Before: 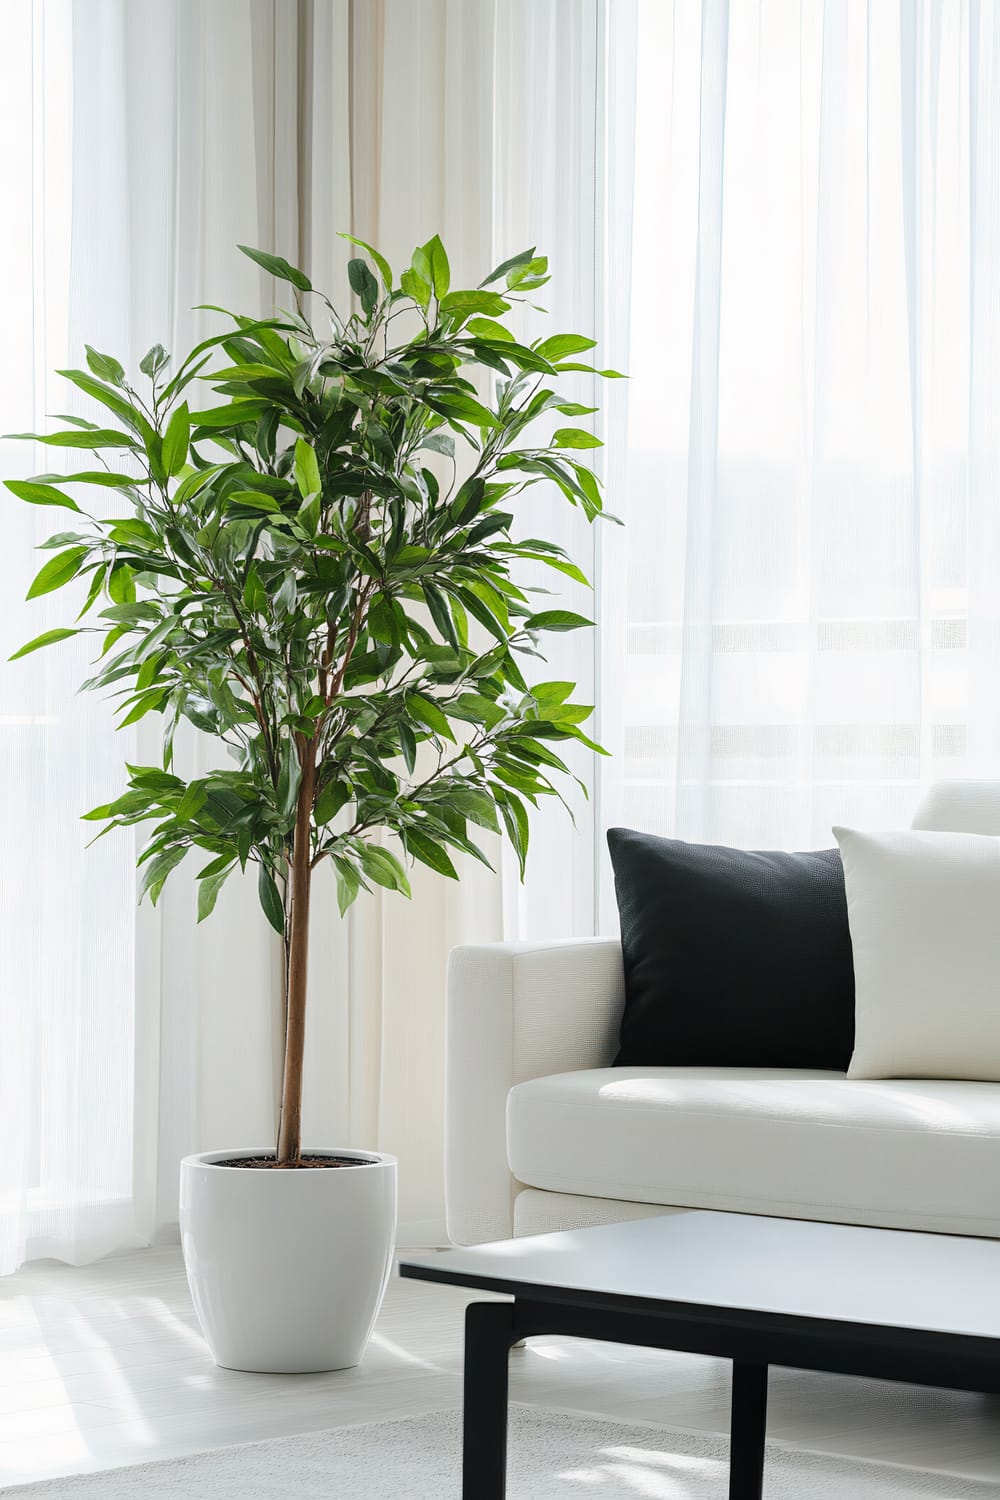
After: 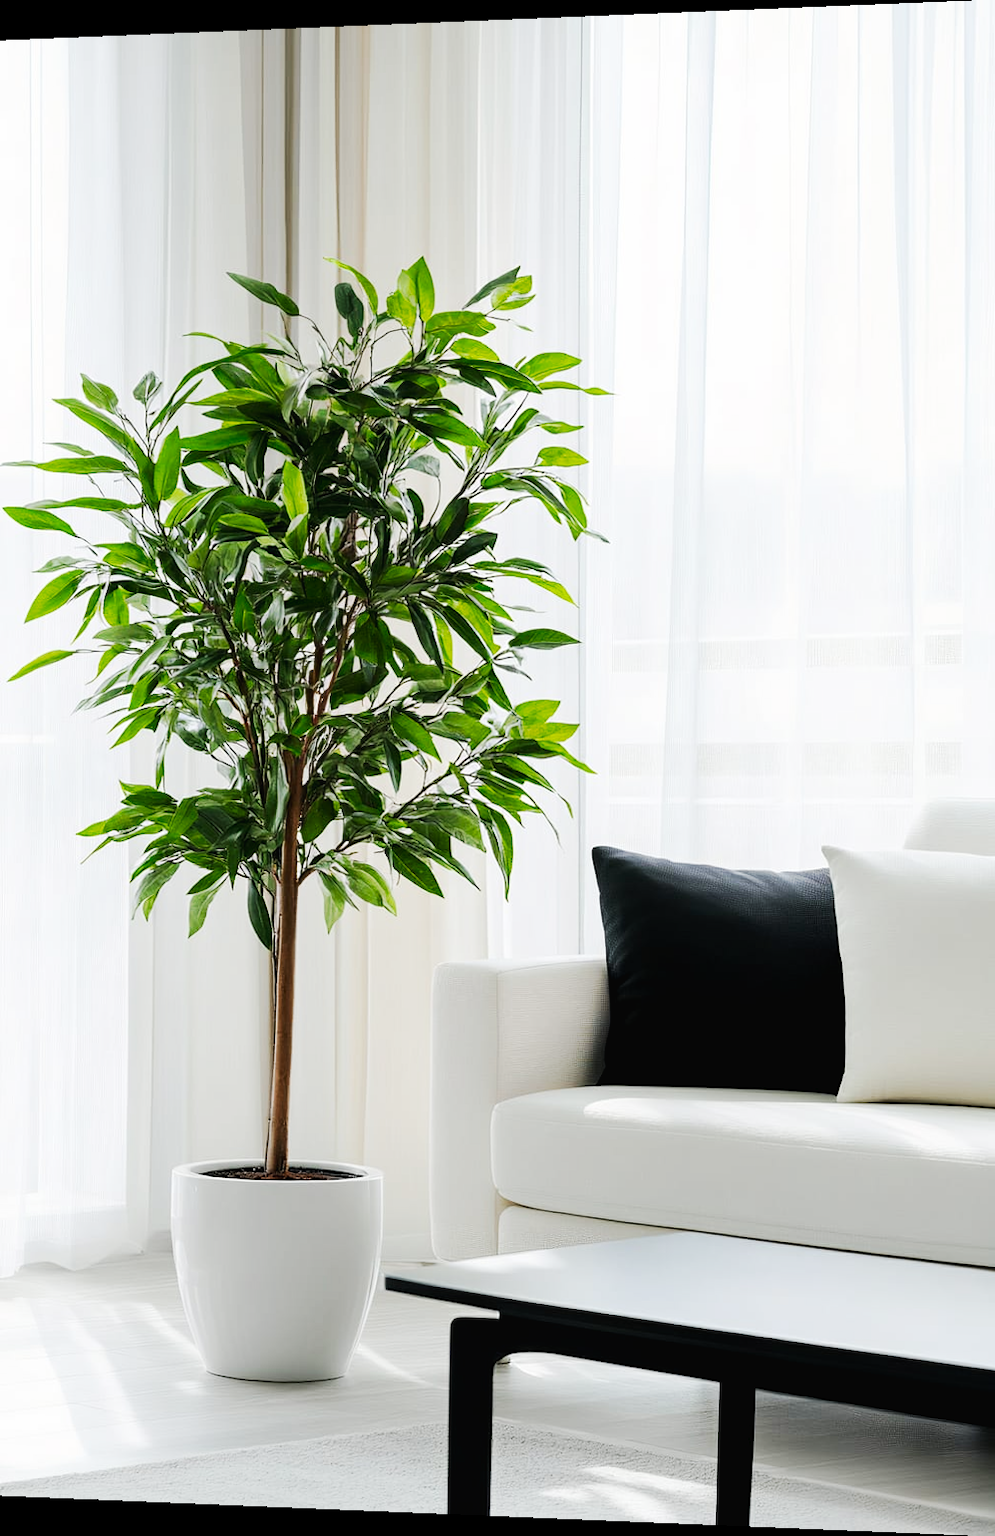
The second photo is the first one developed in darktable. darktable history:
rotate and perspective: lens shift (horizontal) -0.055, automatic cropping off
tone curve: curves: ch0 [(0, 0) (0.003, 0.016) (0.011, 0.016) (0.025, 0.016) (0.044, 0.016) (0.069, 0.016) (0.1, 0.026) (0.136, 0.047) (0.177, 0.088) (0.224, 0.14) (0.277, 0.2) (0.335, 0.276) (0.399, 0.37) (0.468, 0.47) (0.543, 0.583) (0.623, 0.698) (0.709, 0.779) (0.801, 0.858) (0.898, 0.929) (1, 1)], preserve colors none
contrast brightness saturation: saturation -0.05
